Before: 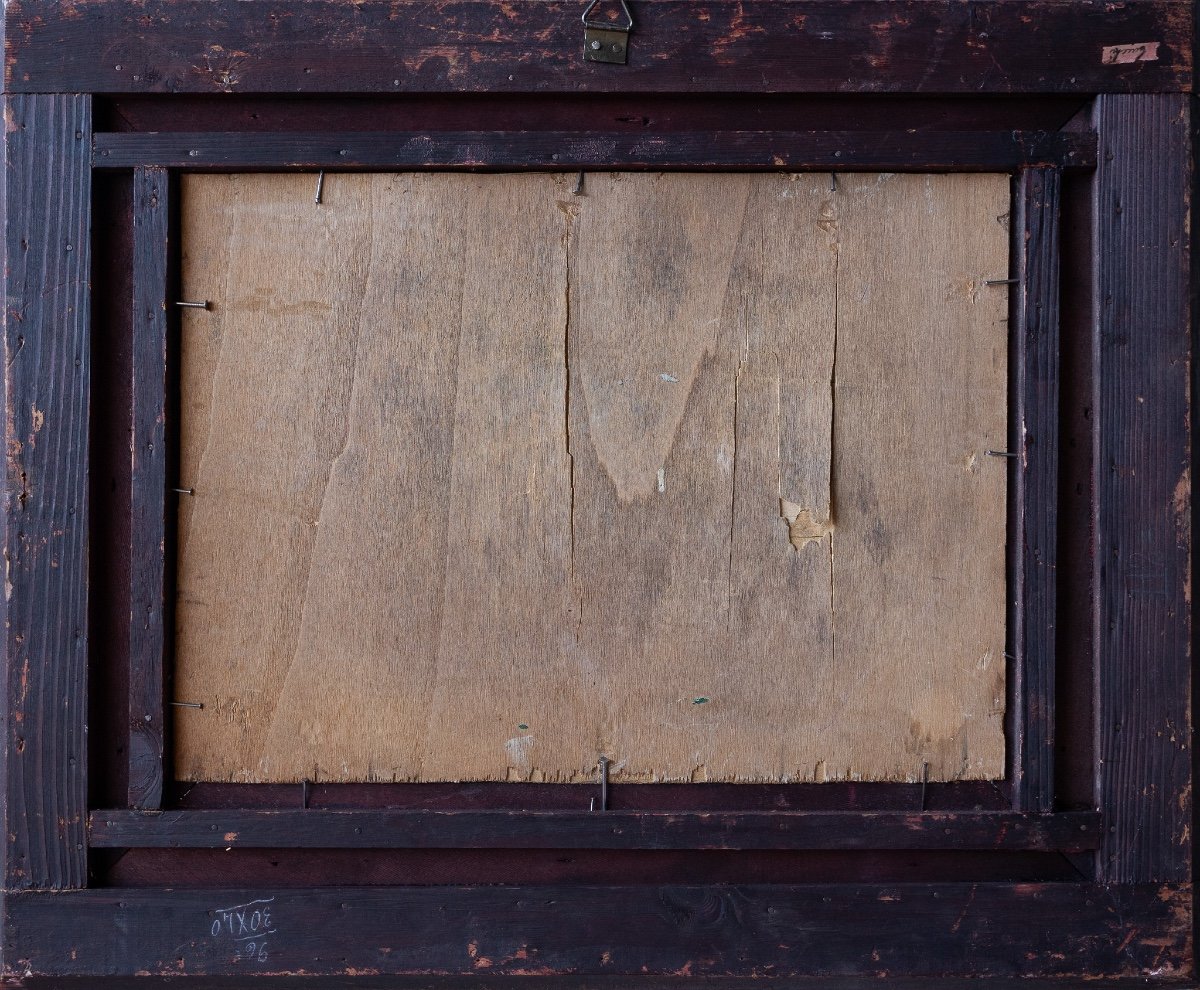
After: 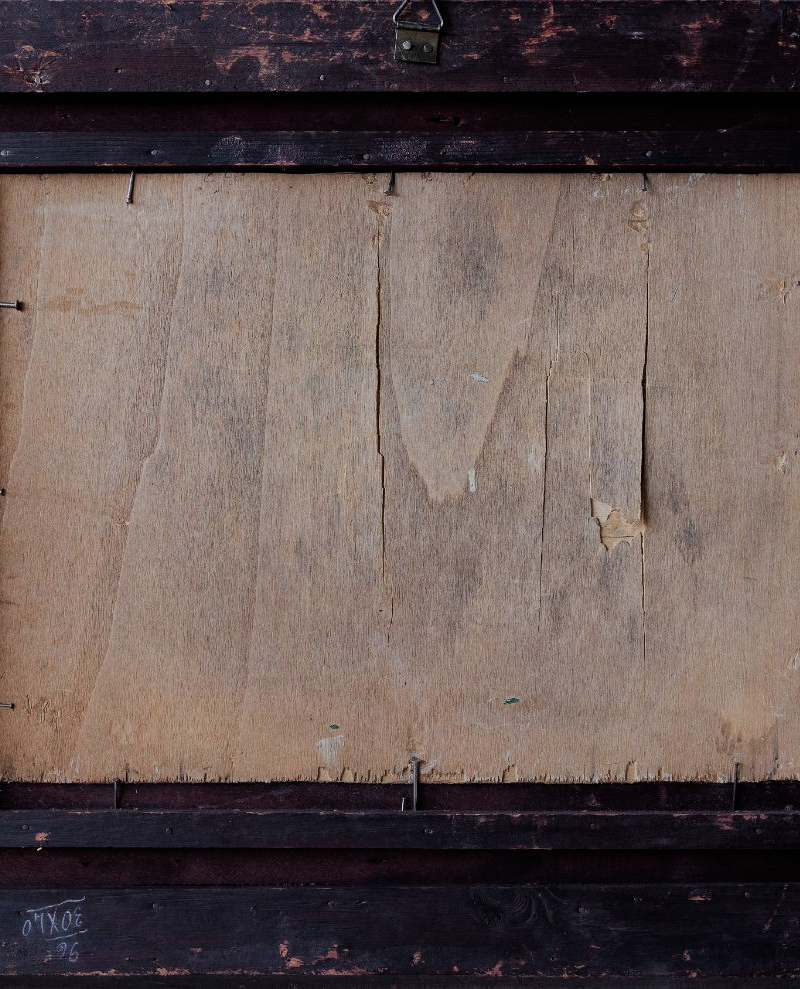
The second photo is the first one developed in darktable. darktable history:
white balance: emerald 1
crop and rotate: left 15.754%, right 17.579%
filmic rgb: black relative exposure -7.32 EV, white relative exposure 5.09 EV, hardness 3.2
